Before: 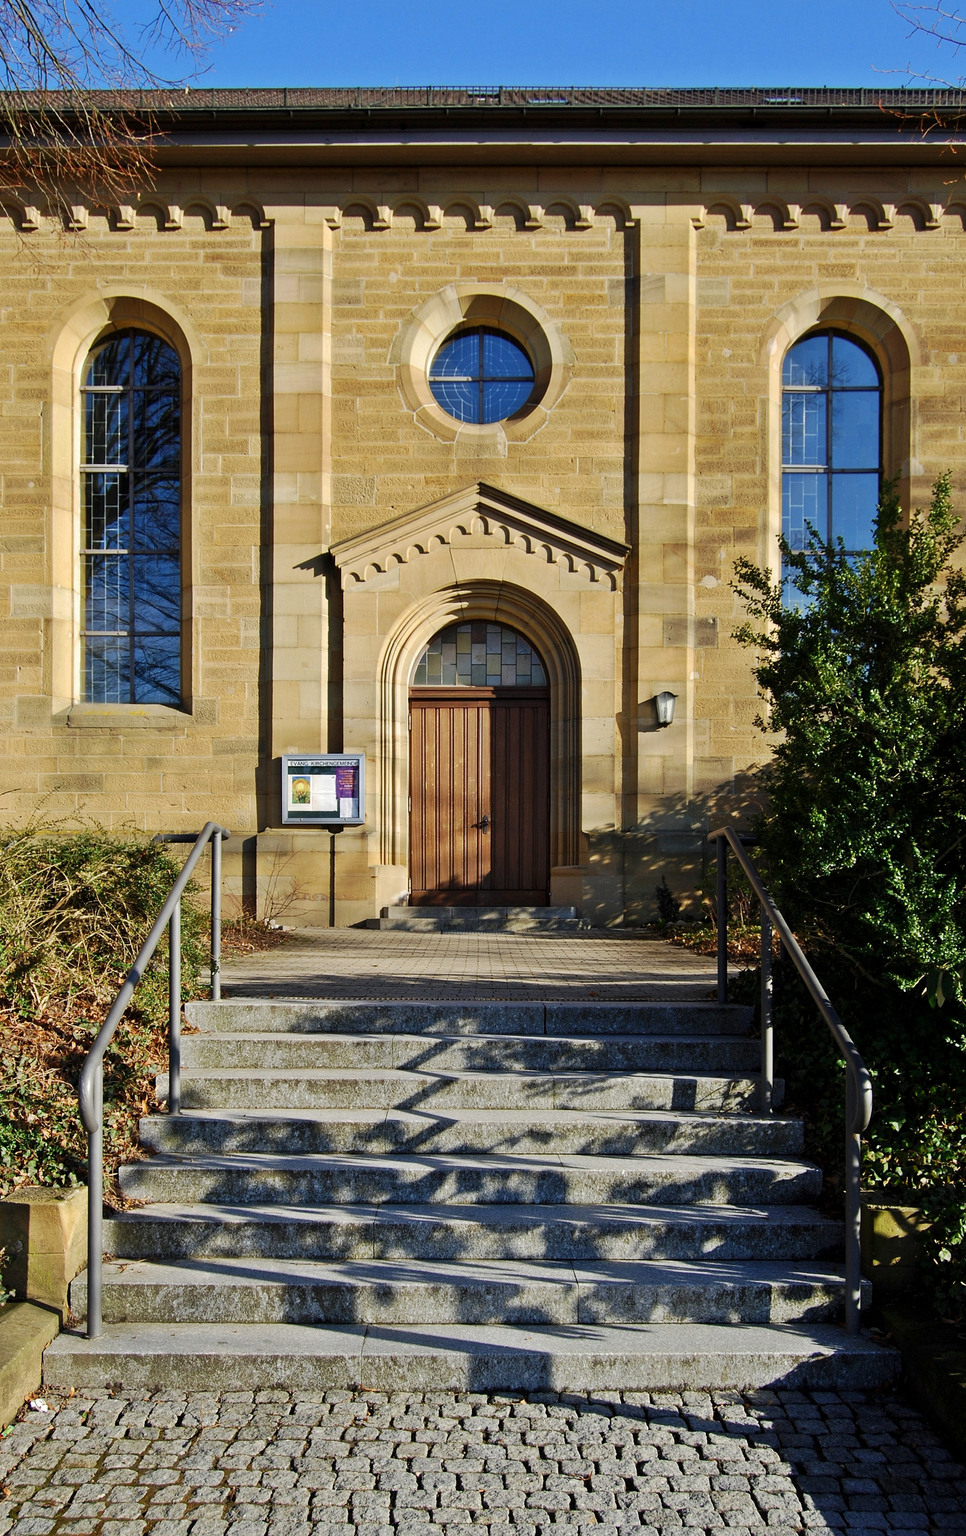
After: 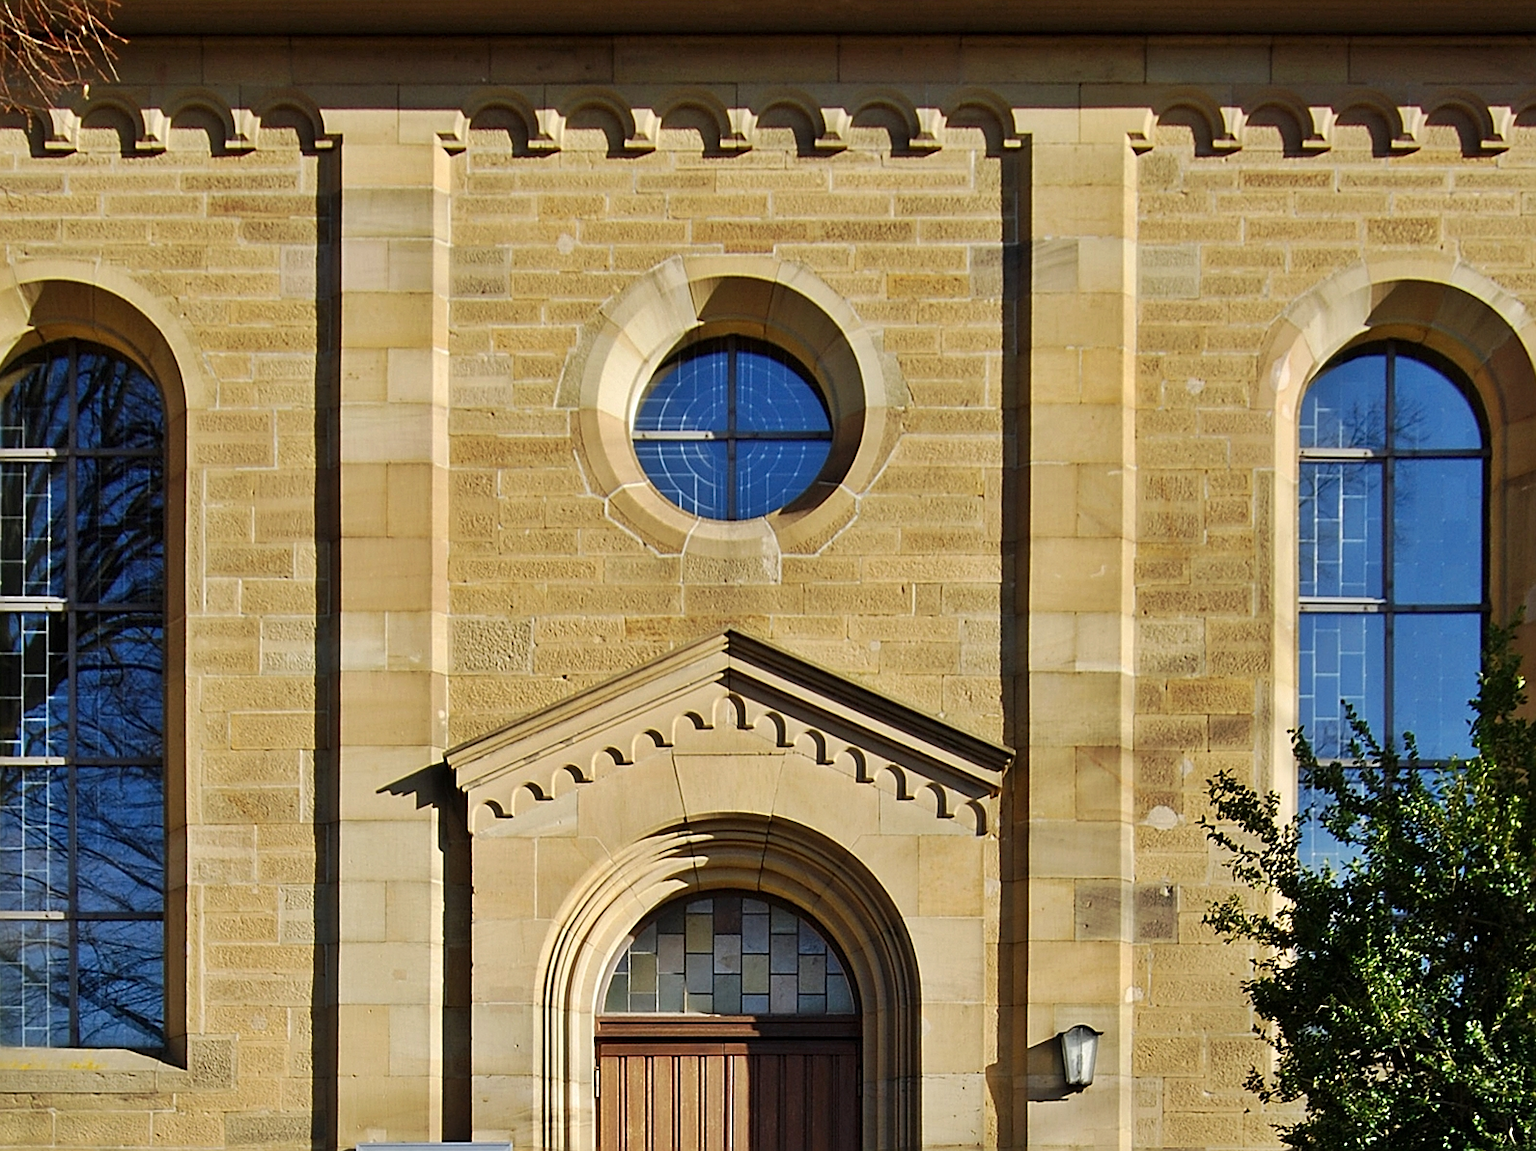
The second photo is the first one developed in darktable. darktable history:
sharpen: on, module defaults
crop and rotate: left 9.679%, top 9.659%, right 5.969%, bottom 50.552%
